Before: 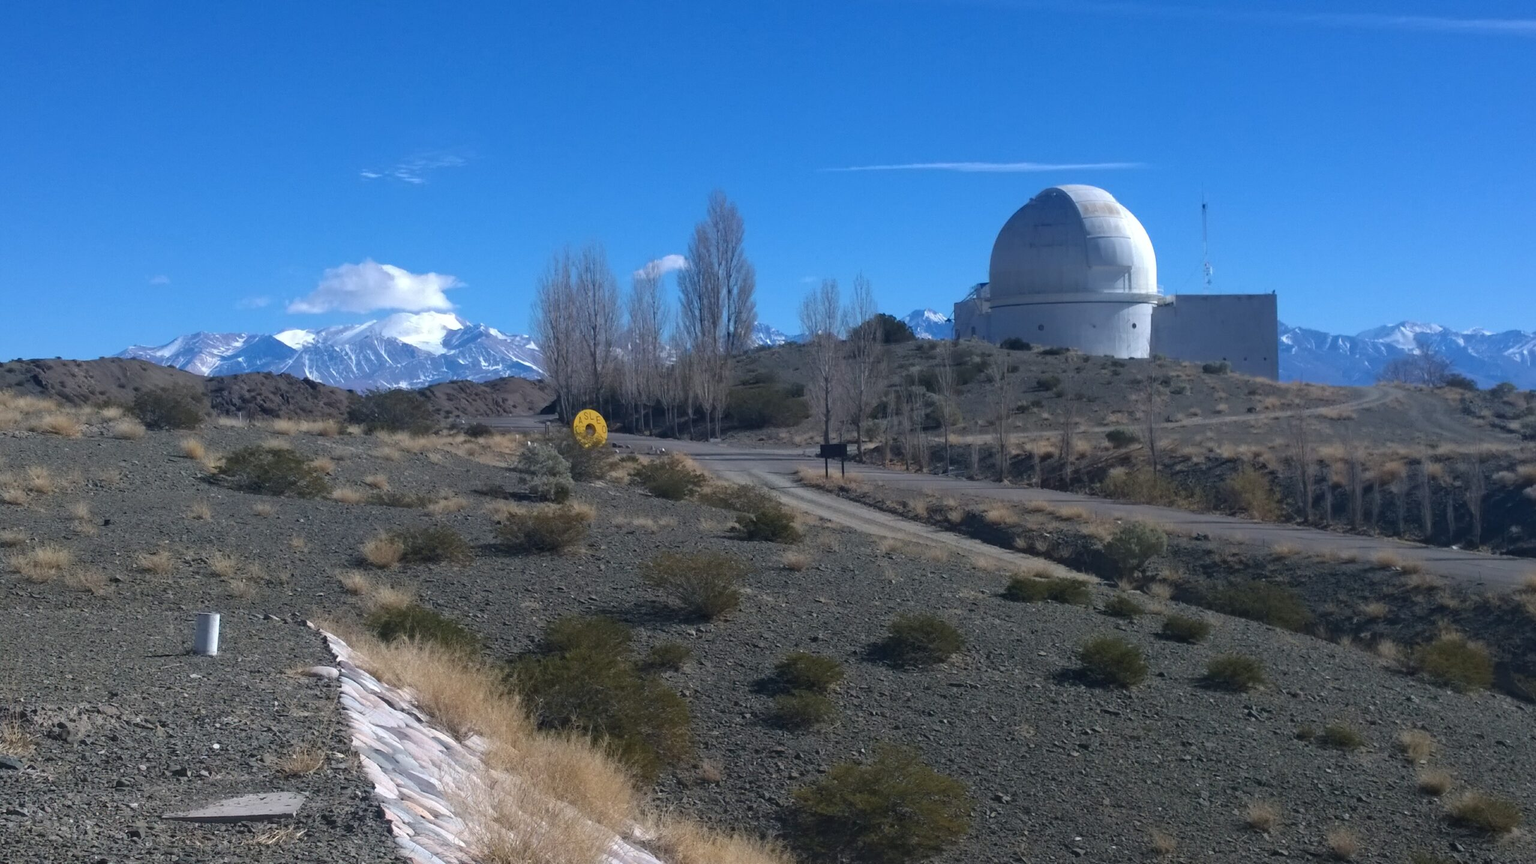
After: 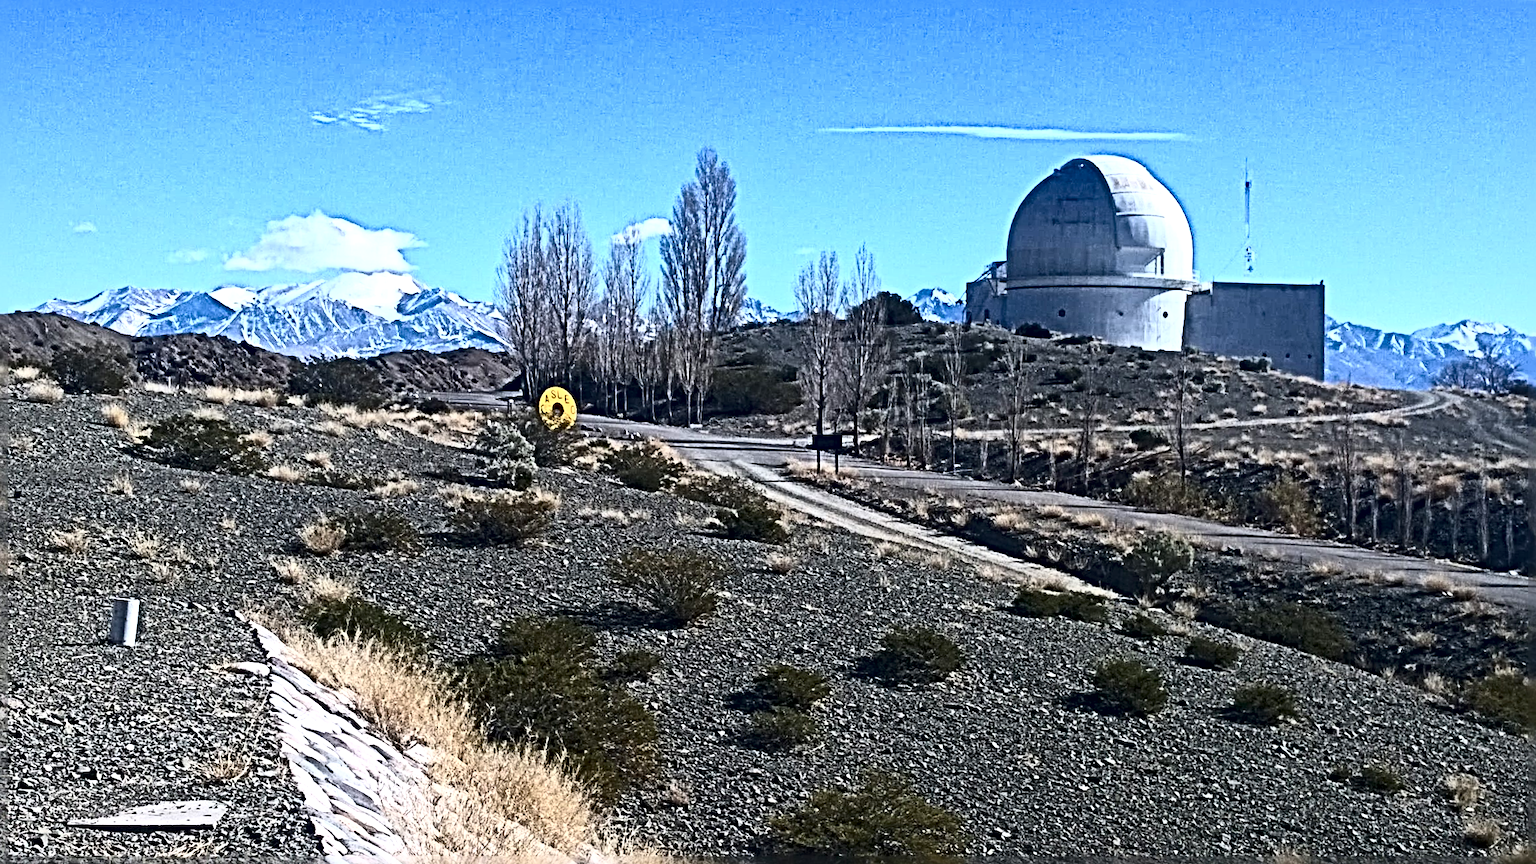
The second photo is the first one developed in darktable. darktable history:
local contrast: mode bilateral grid, contrast 19, coarseness 50, detail 161%, midtone range 0.2
sharpen: radius 6.267, amount 1.786, threshold 0.141
crop and rotate: angle -1.93°, left 3.166%, top 3.852%, right 1.451%, bottom 0.71%
contrast brightness saturation: contrast 0.626, brightness 0.351, saturation 0.135
